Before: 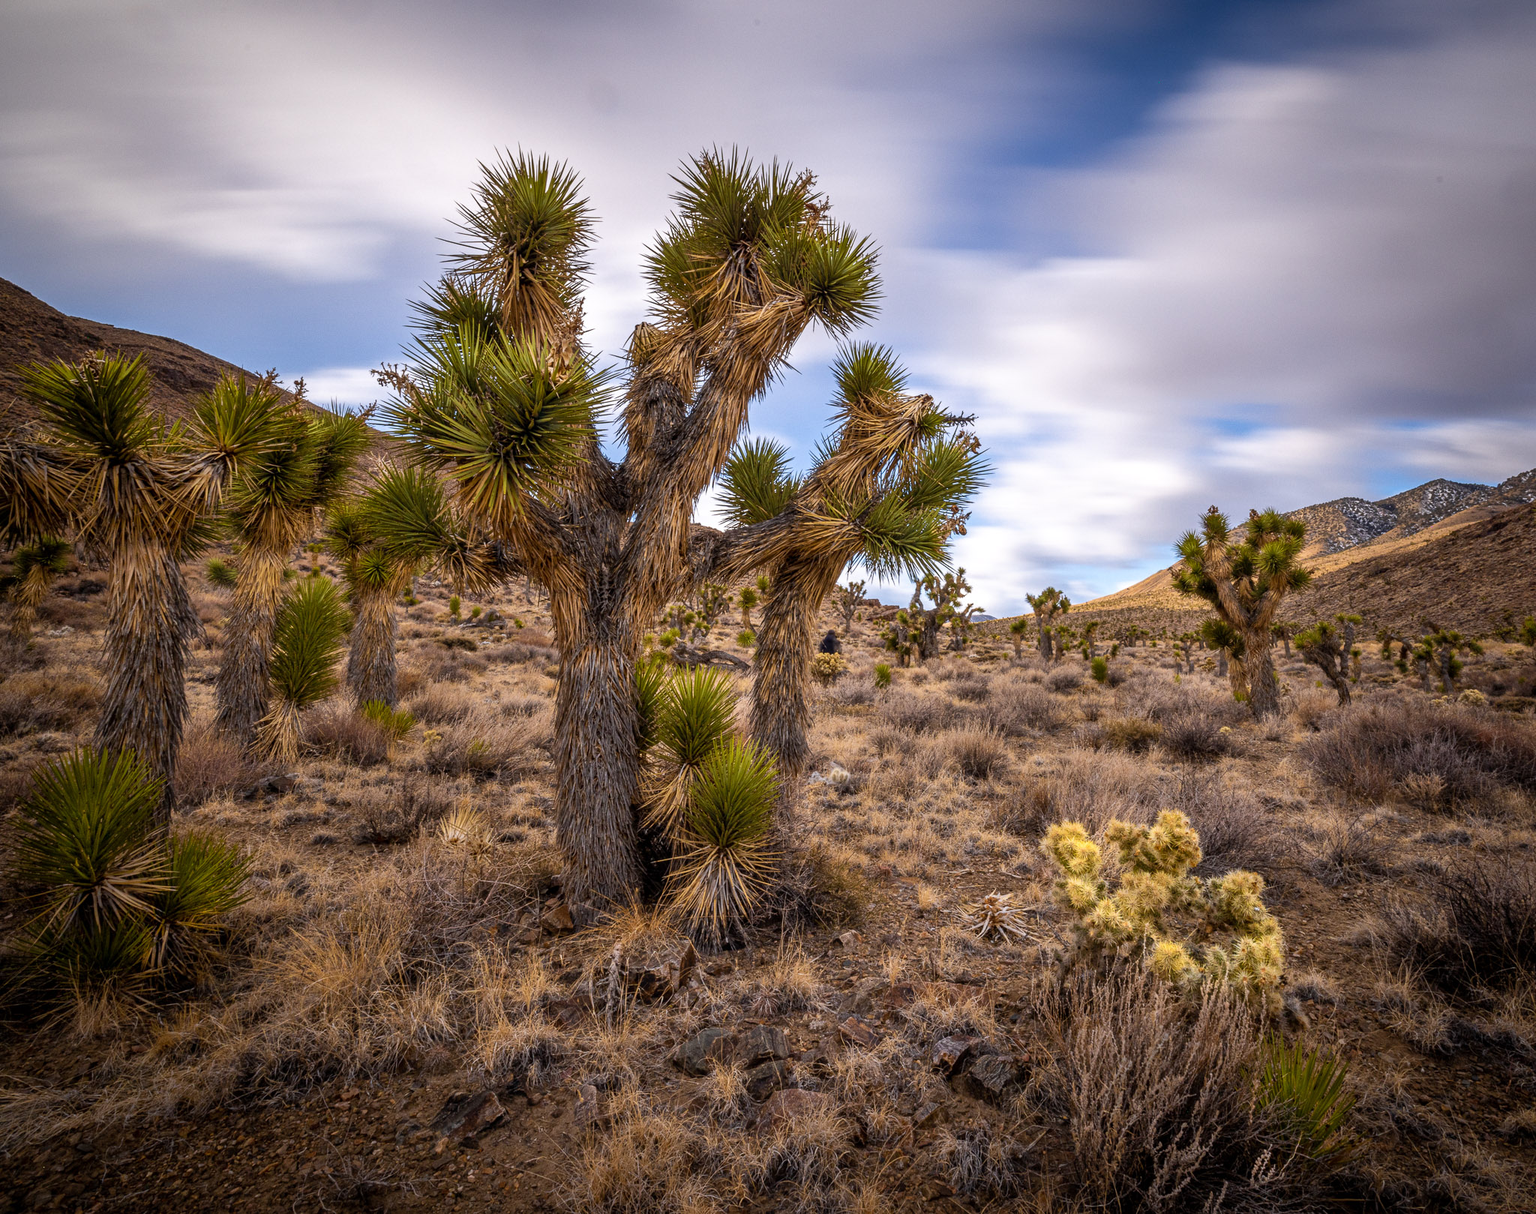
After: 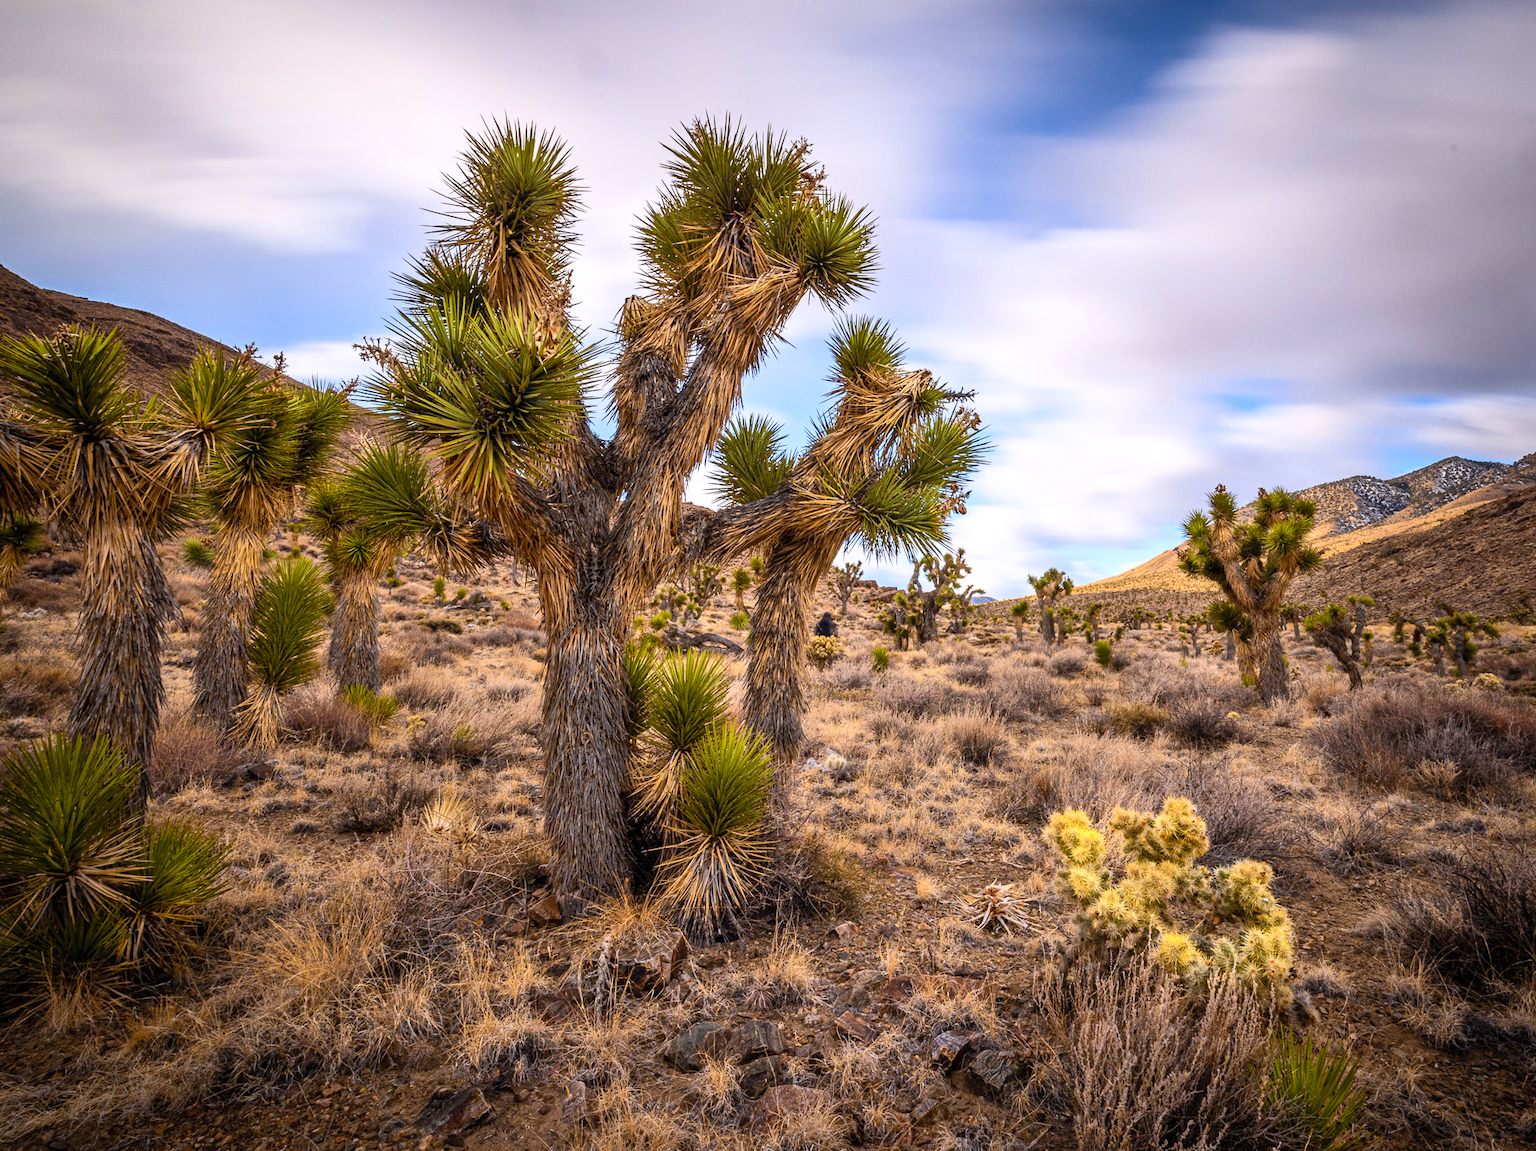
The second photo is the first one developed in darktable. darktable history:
crop: left 1.857%, top 2.999%, right 1.068%, bottom 4.955%
contrast brightness saturation: contrast 0.202, brightness 0.161, saturation 0.227
